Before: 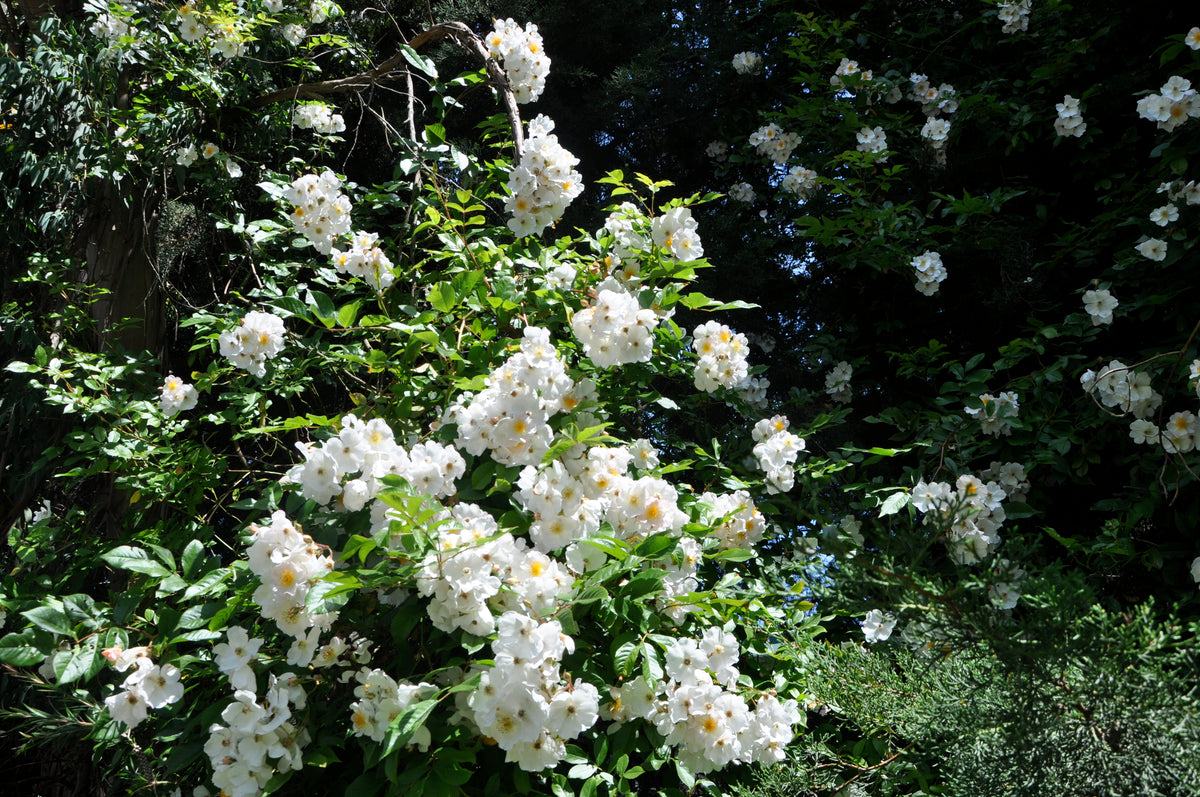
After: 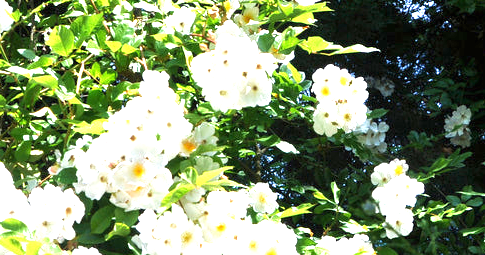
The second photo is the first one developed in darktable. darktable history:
exposure: black level correction 0, exposure 1.5 EV, compensate exposure bias true, compensate highlight preservation false
crop: left 31.751%, top 32.172%, right 27.8%, bottom 35.83%
velvia: on, module defaults
